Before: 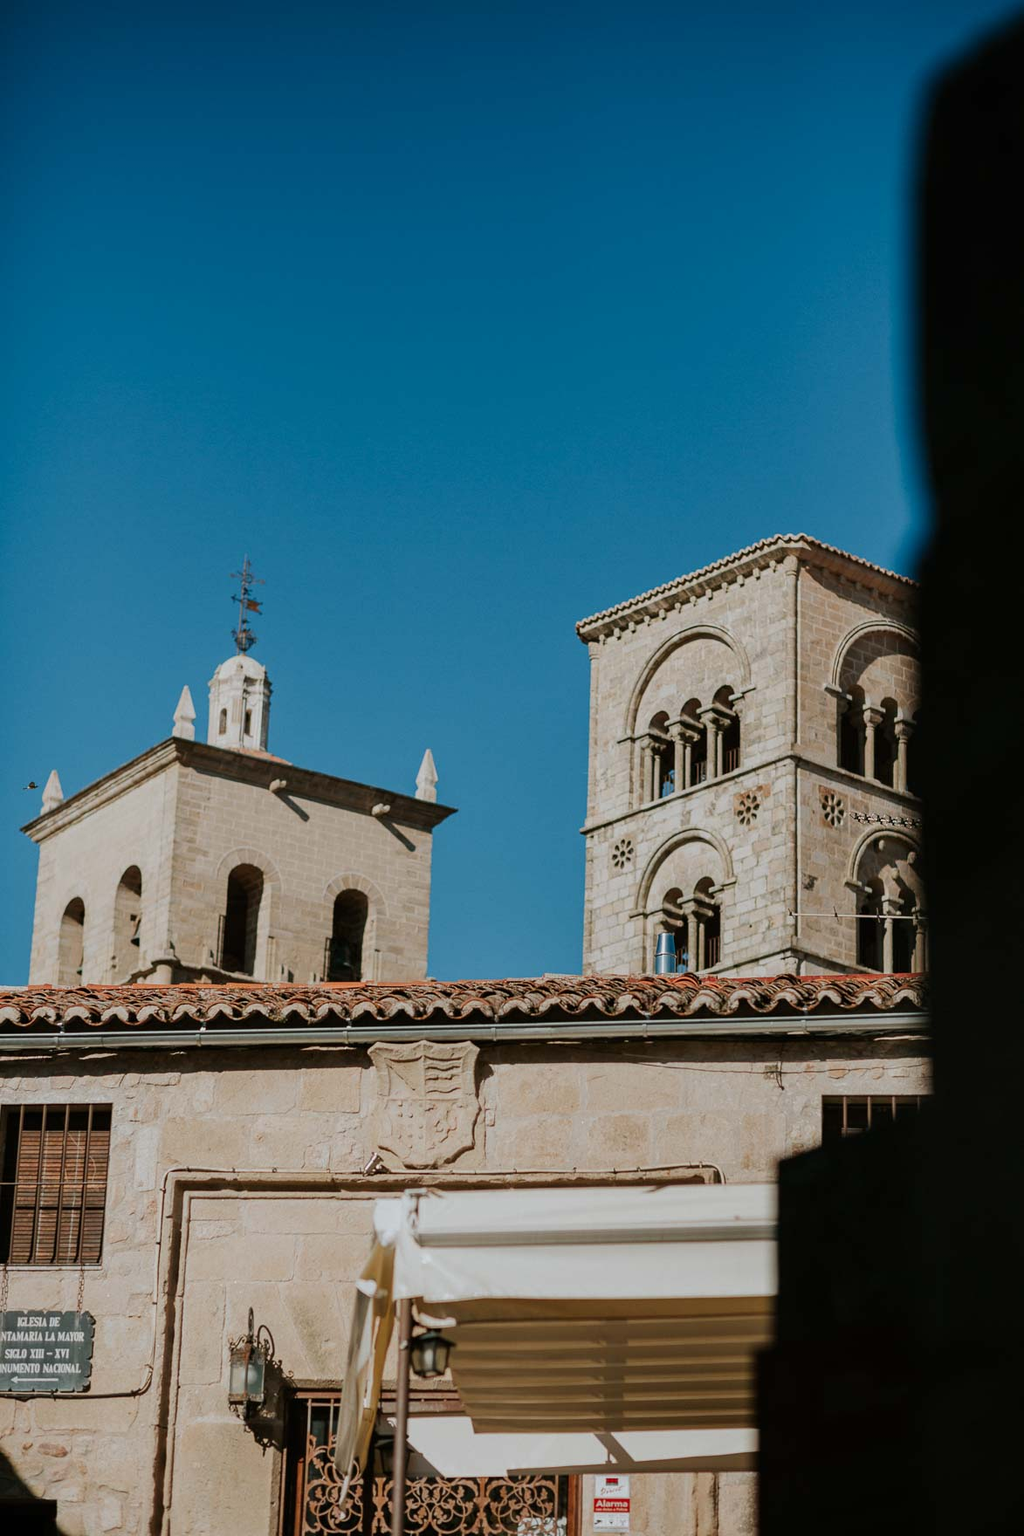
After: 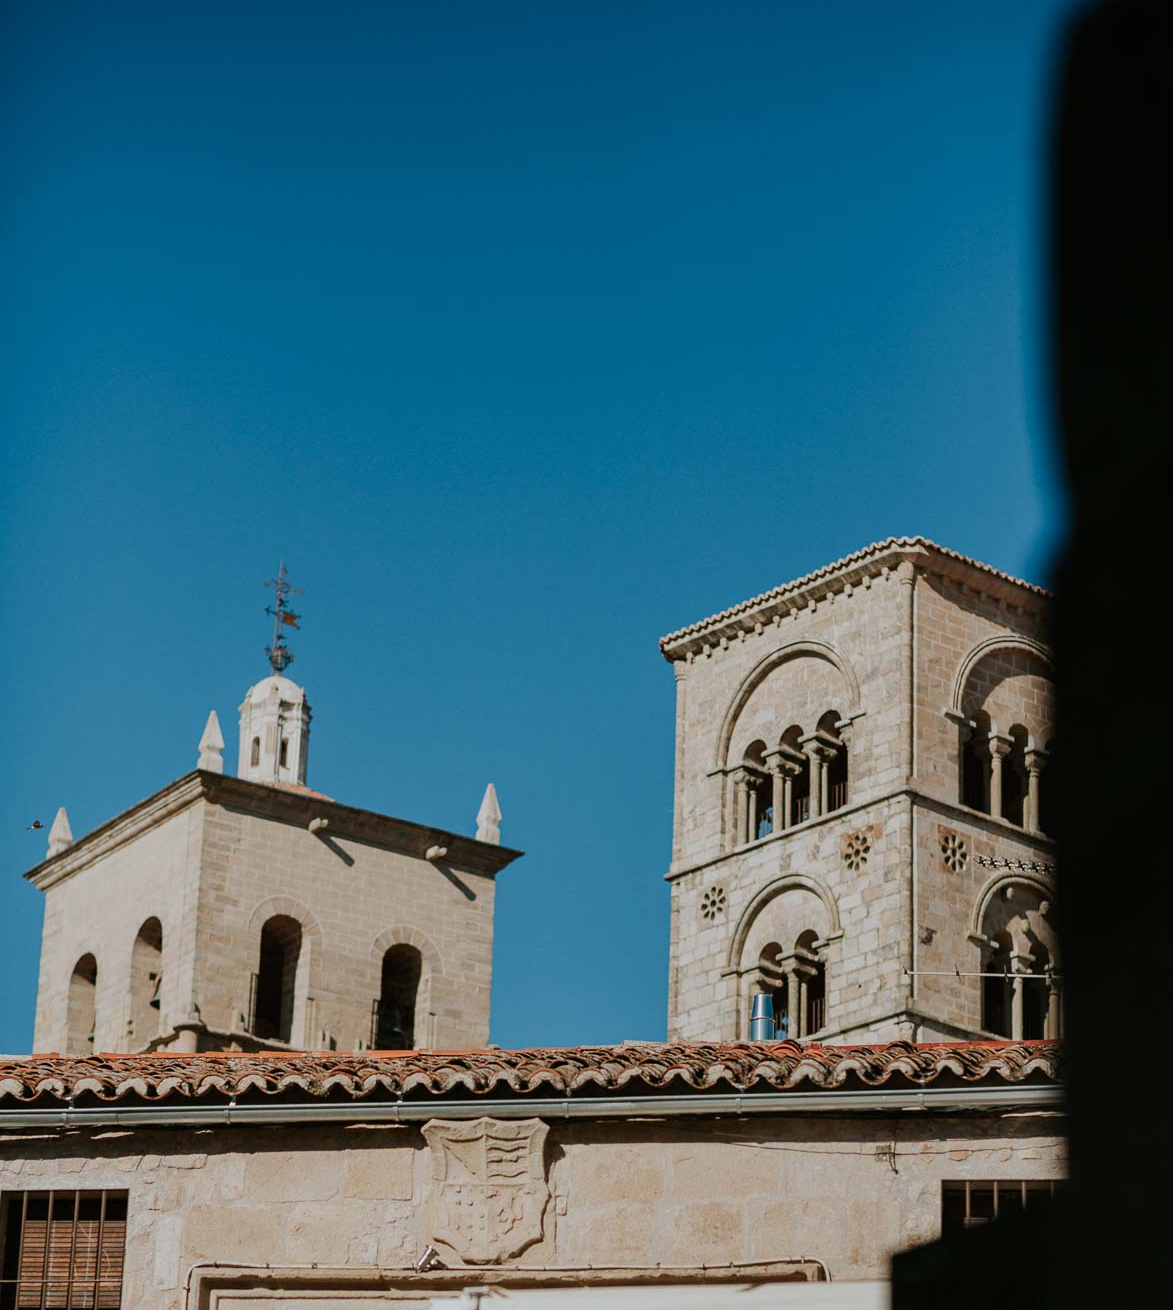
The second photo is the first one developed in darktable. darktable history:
crop: top 4.279%, bottom 21.252%
